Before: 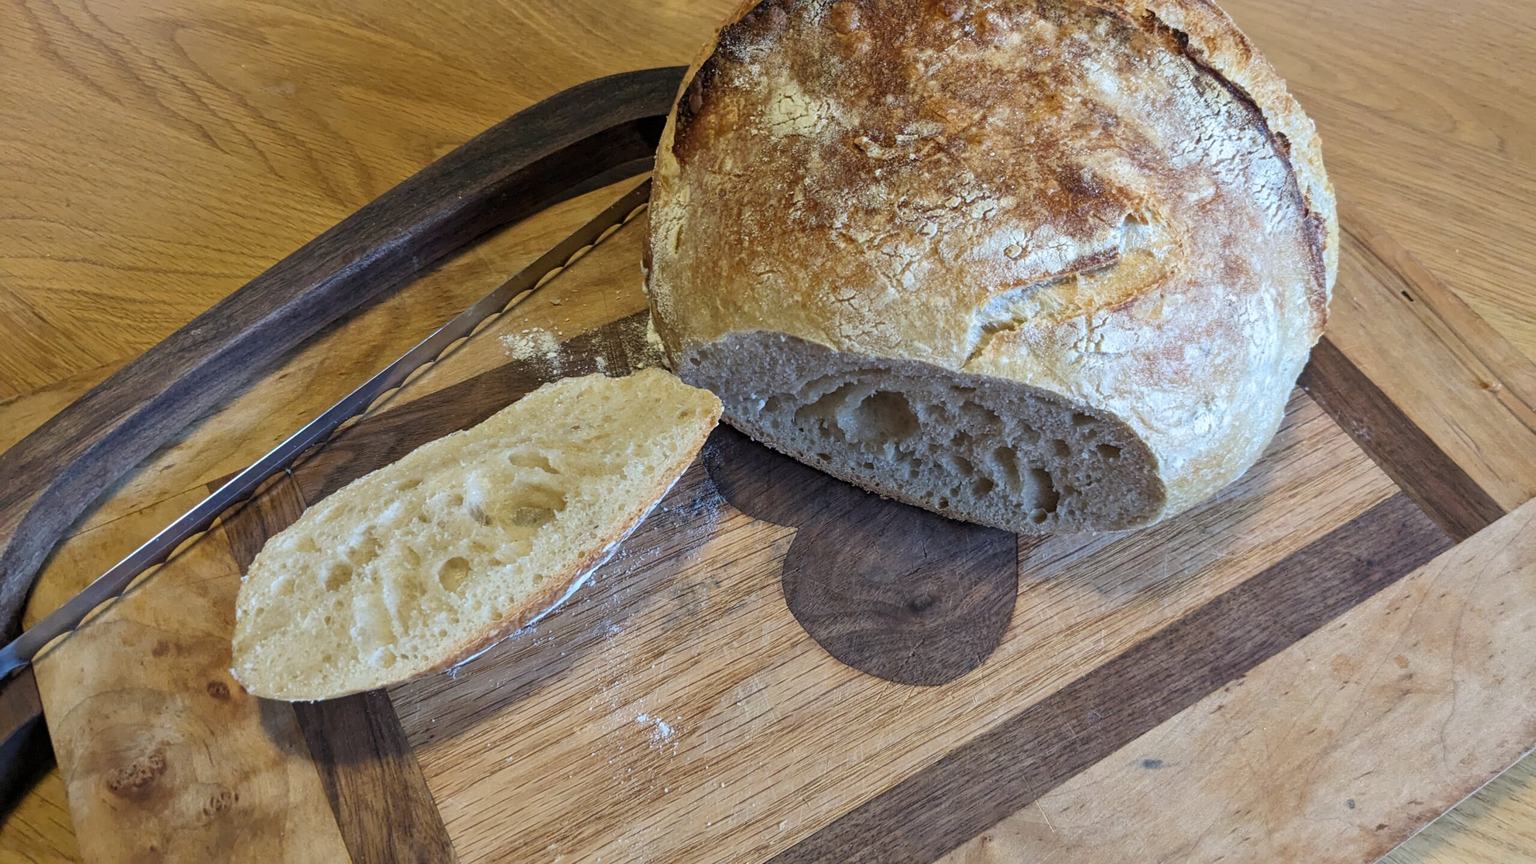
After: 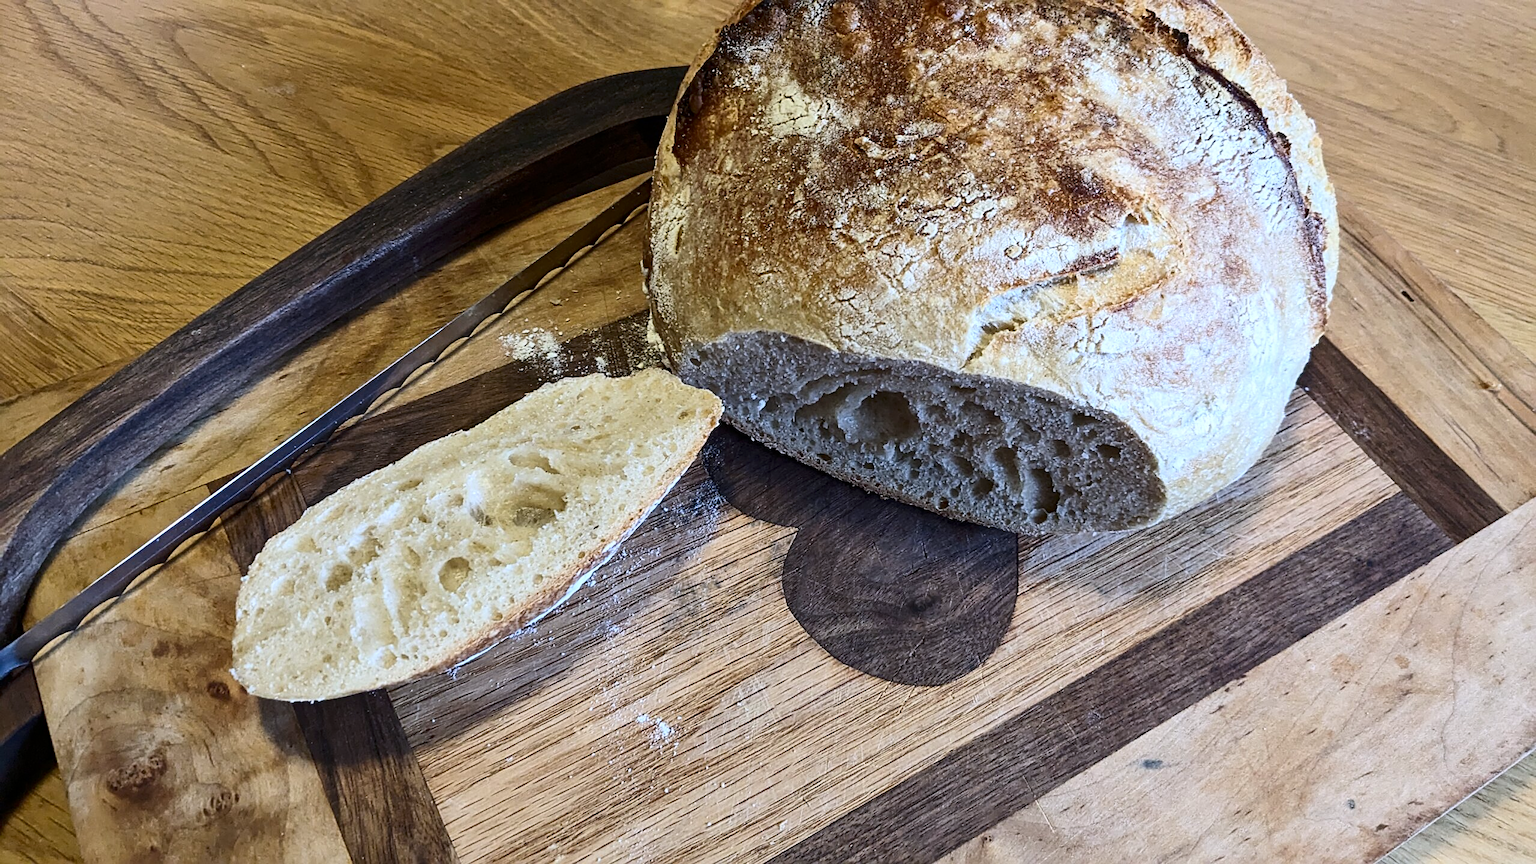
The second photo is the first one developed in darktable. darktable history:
white balance: red 0.984, blue 1.059
sharpen: amount 0.478
tone equalizer: on, module defaults
contrast brightness saturation: contrast 0.28
